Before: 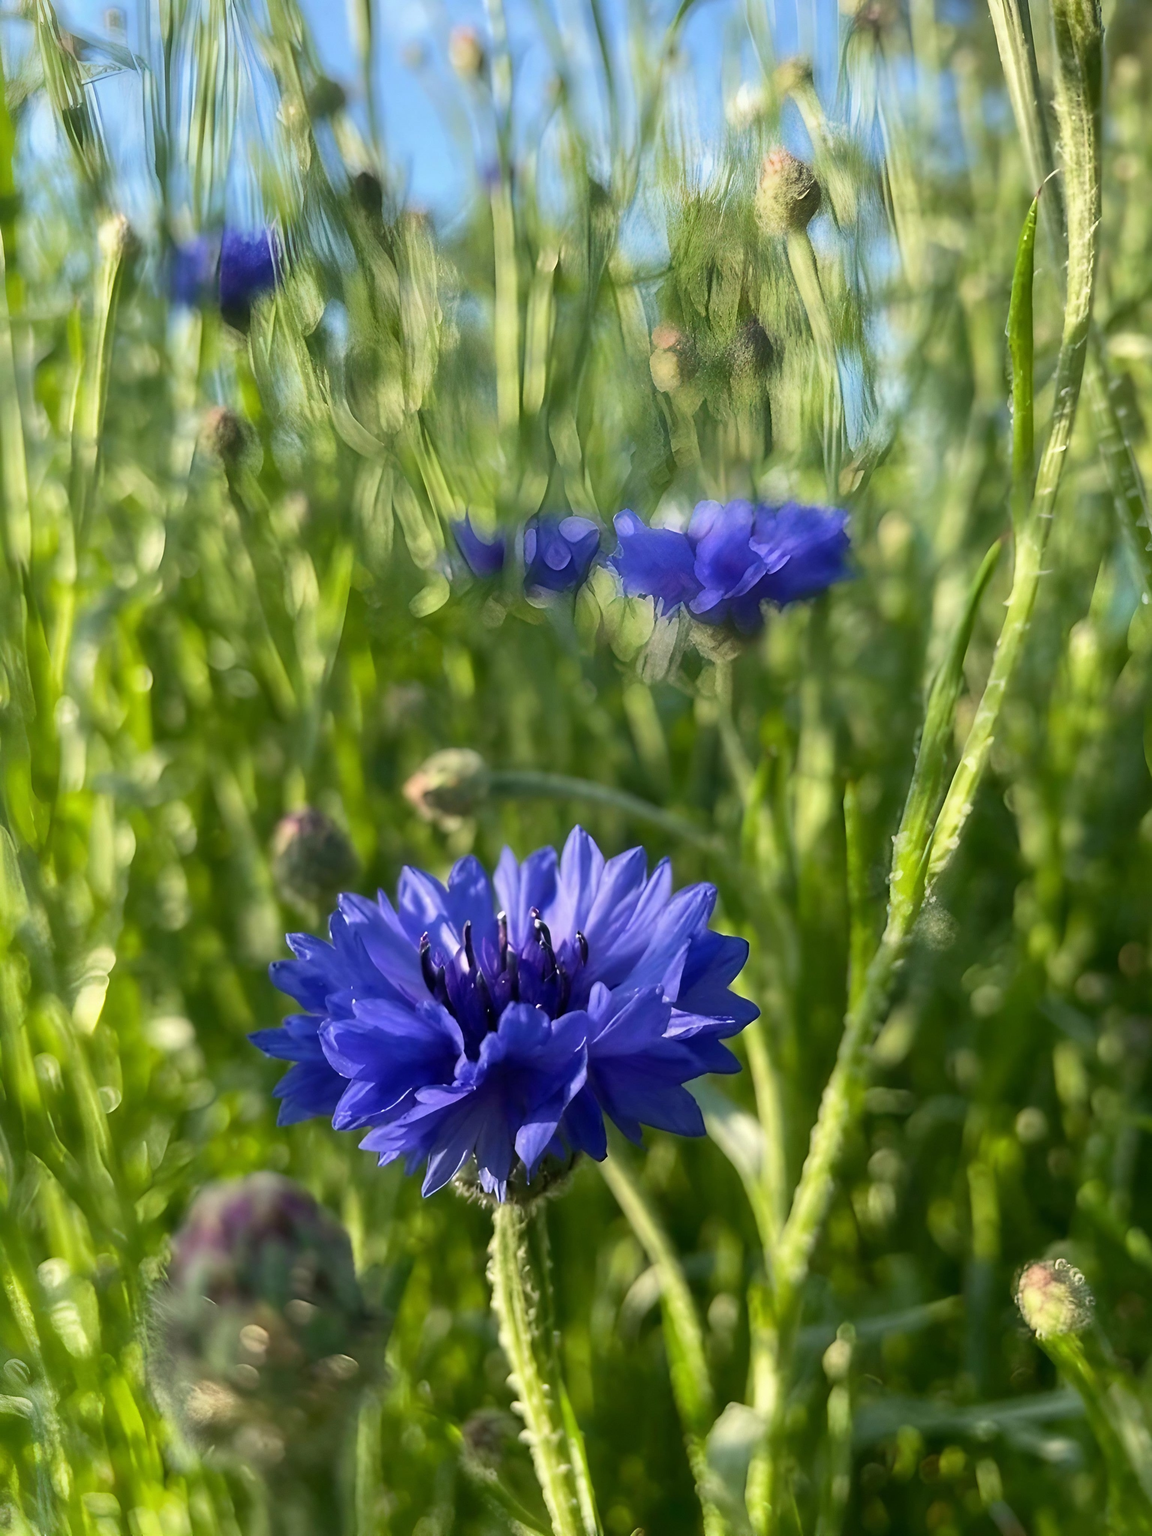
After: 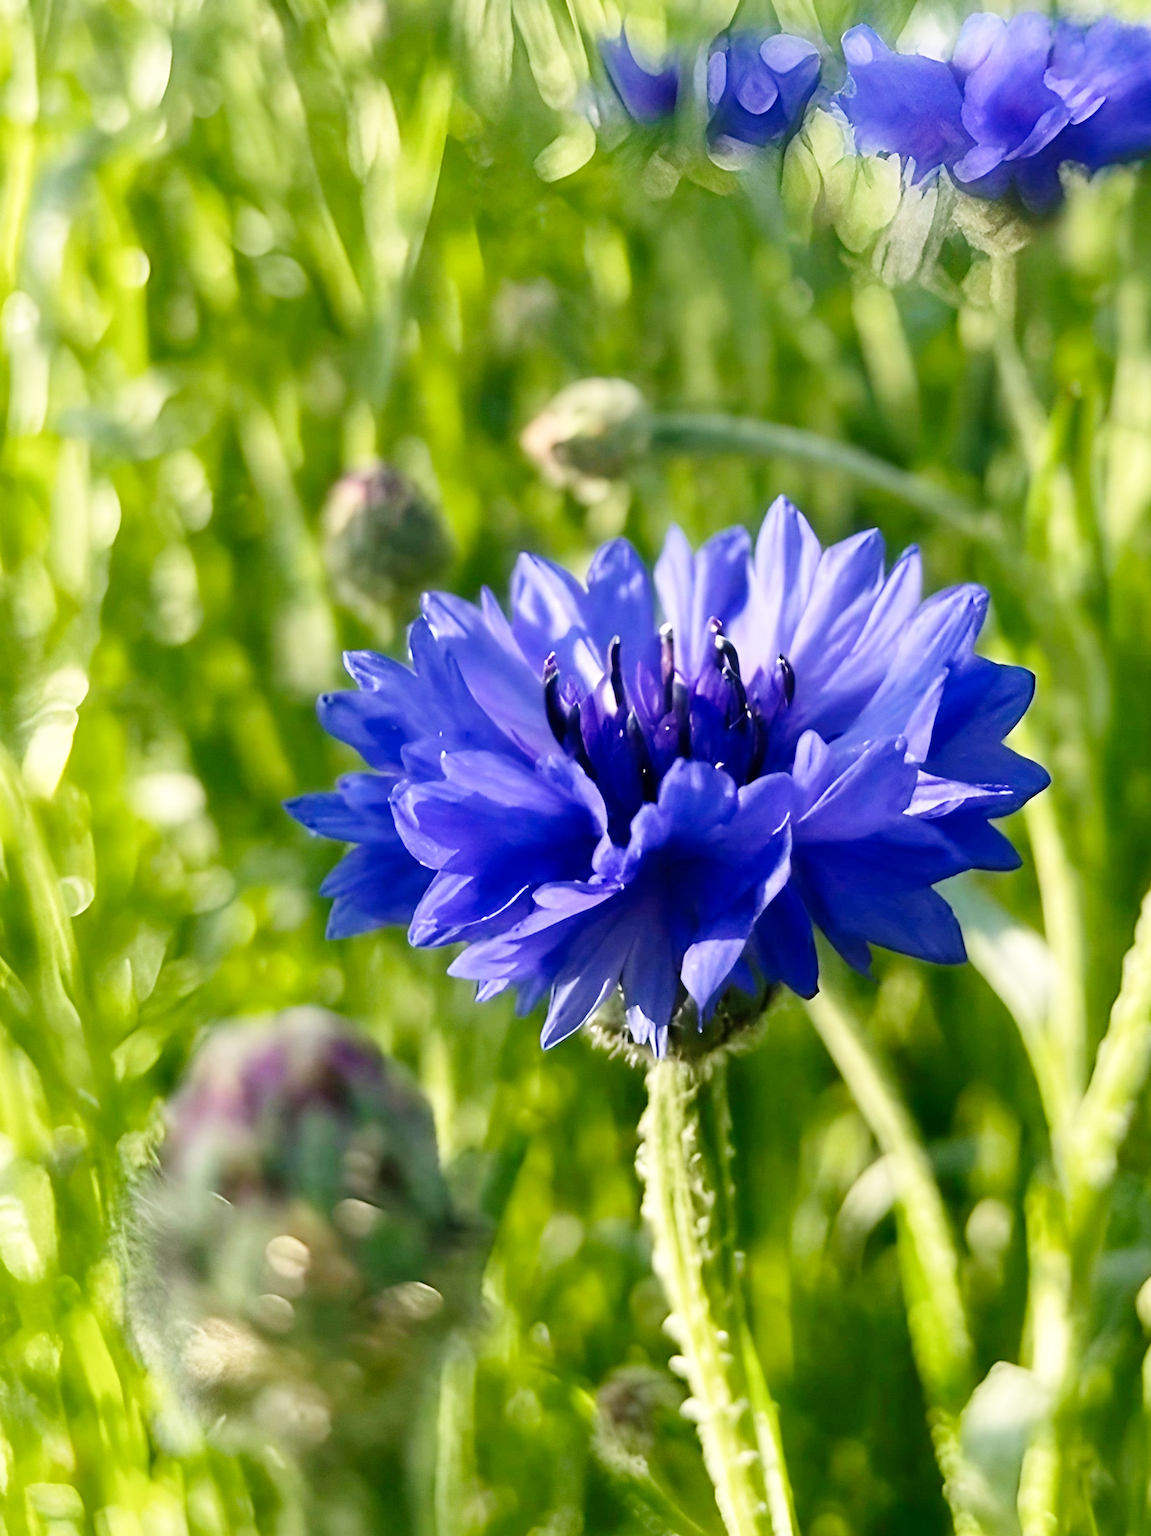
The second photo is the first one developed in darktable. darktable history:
base curve: curves: ch0 [(0, 0) (0.008, 0.007) (0.022, 0.029) (0.048, 0.089) (0.092, 0.197) (0.191, 0.399) (0.275, 0.534) (0.357, 0.65) (0.477, 0.78) (0.542, 0.833) (0.799, 0.973) (1, 1)], preserve colors none
crop and rotate: angle -0.82°, left 3.85%, top 31.828%, right 27.992%
